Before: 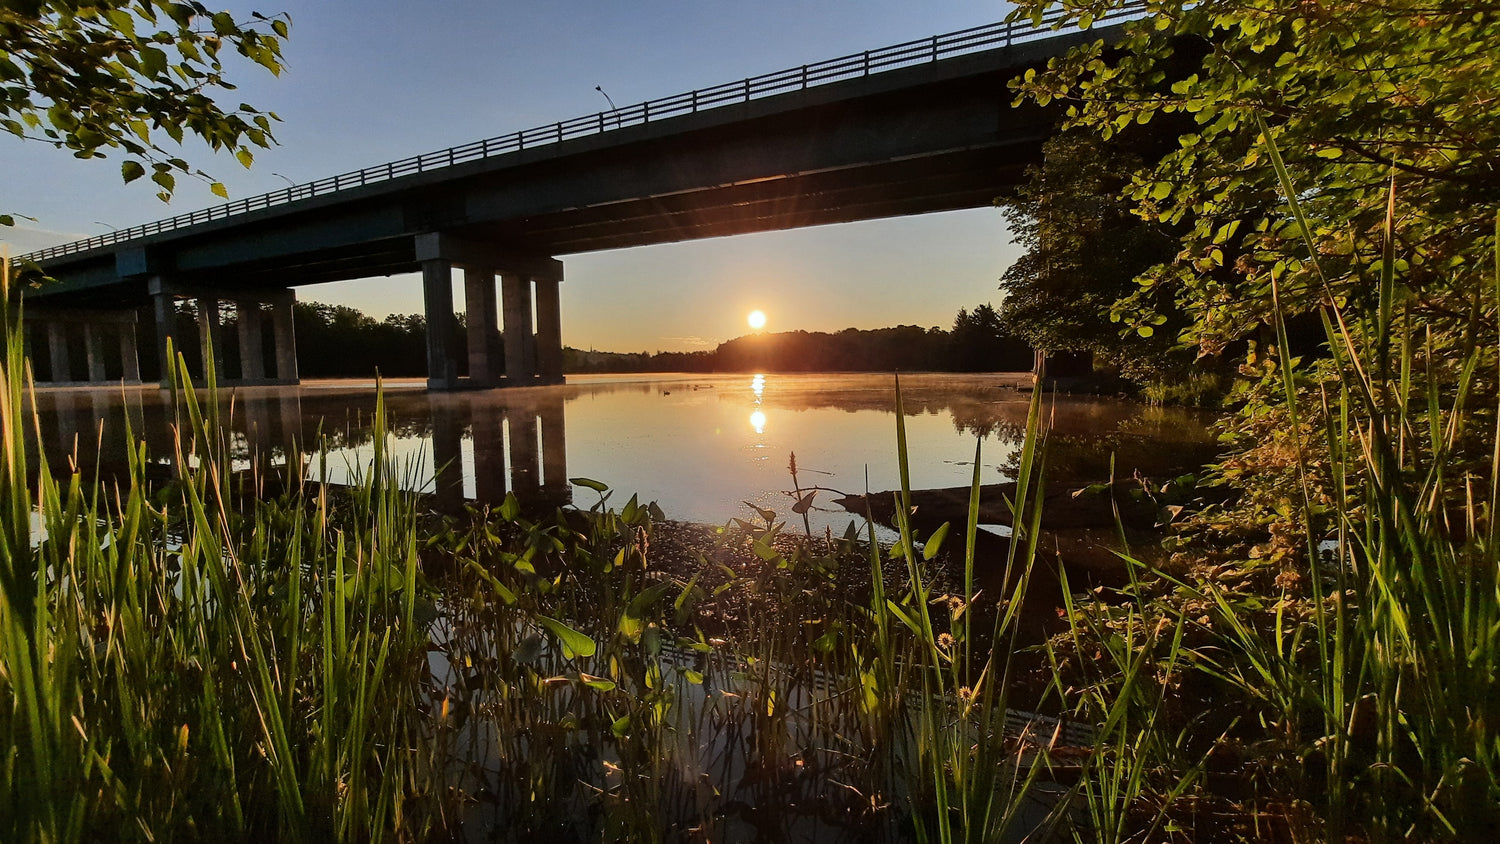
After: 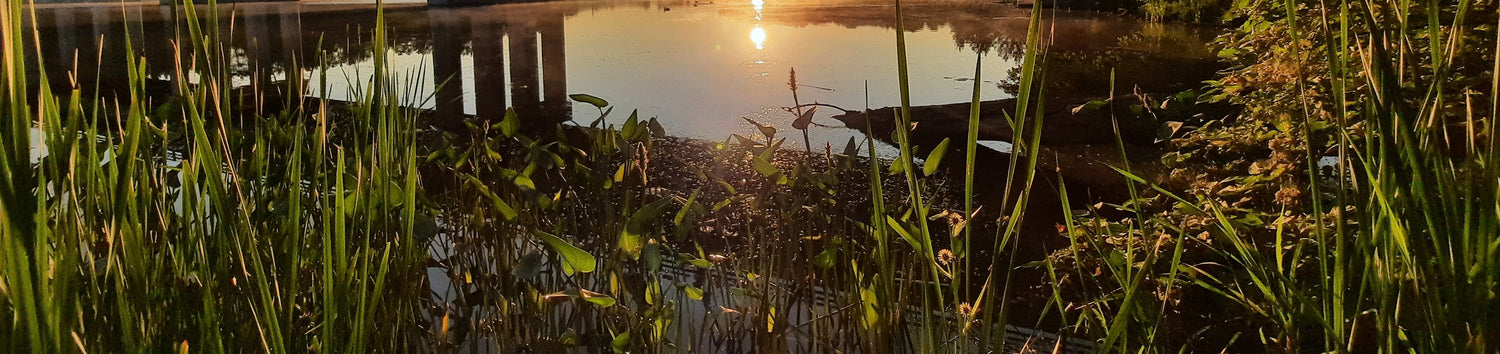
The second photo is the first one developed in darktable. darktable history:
crop: top 45.551%, bottom 12.262%
color balance: mode lift, gamma, gain (sRGB)
